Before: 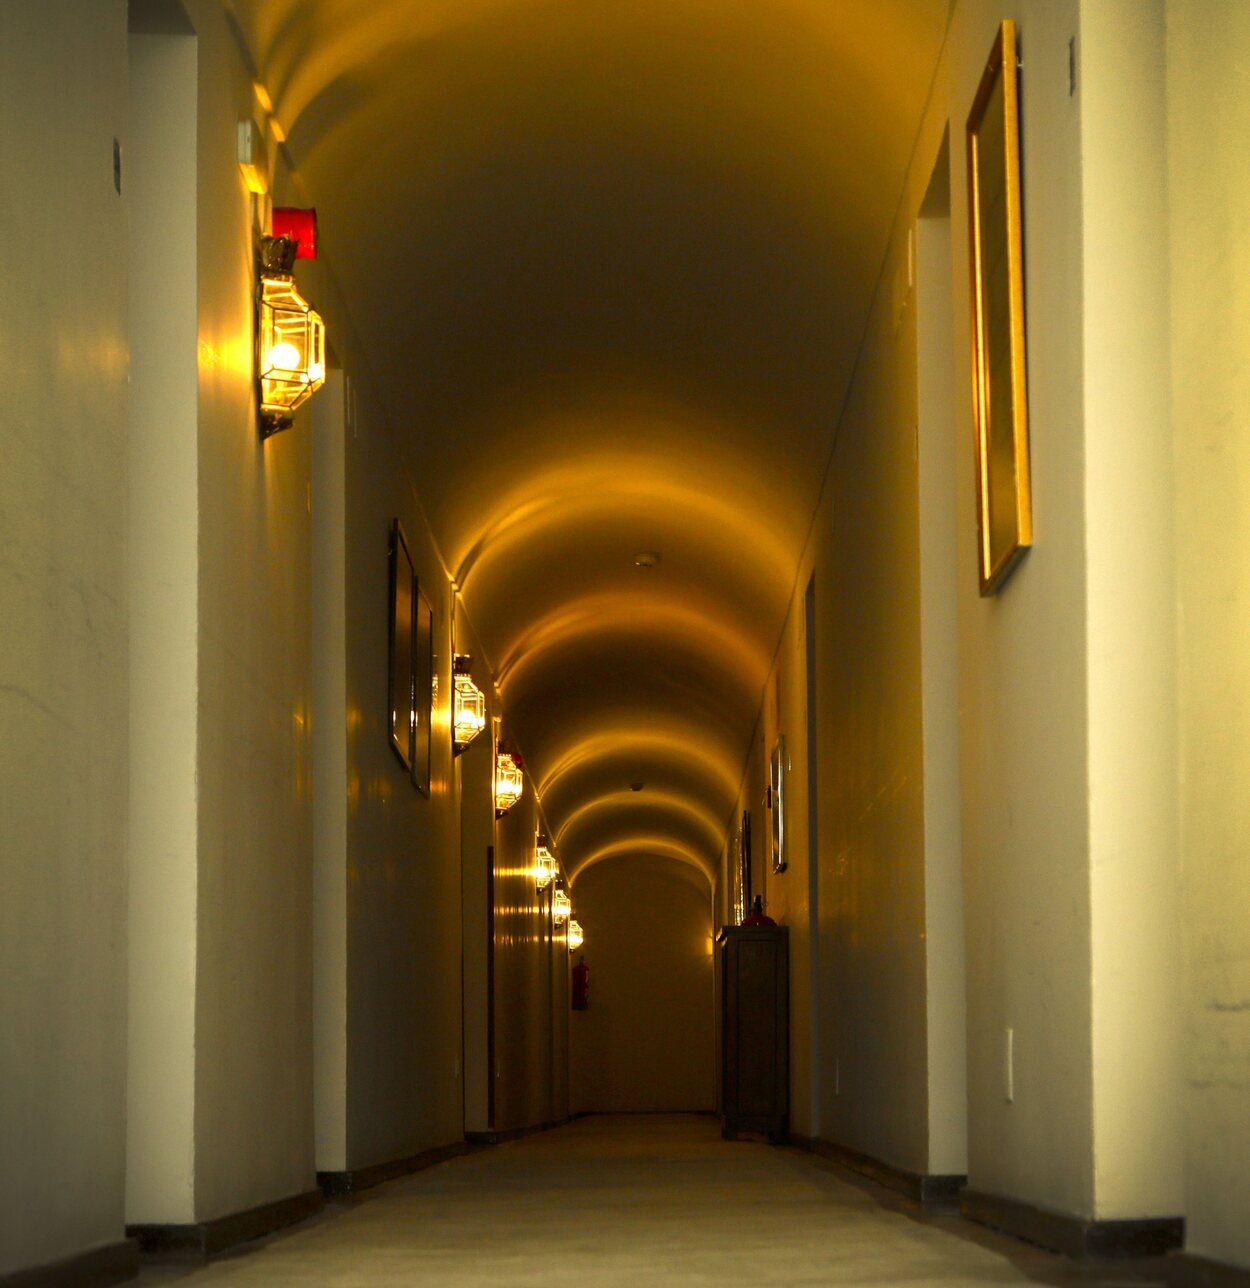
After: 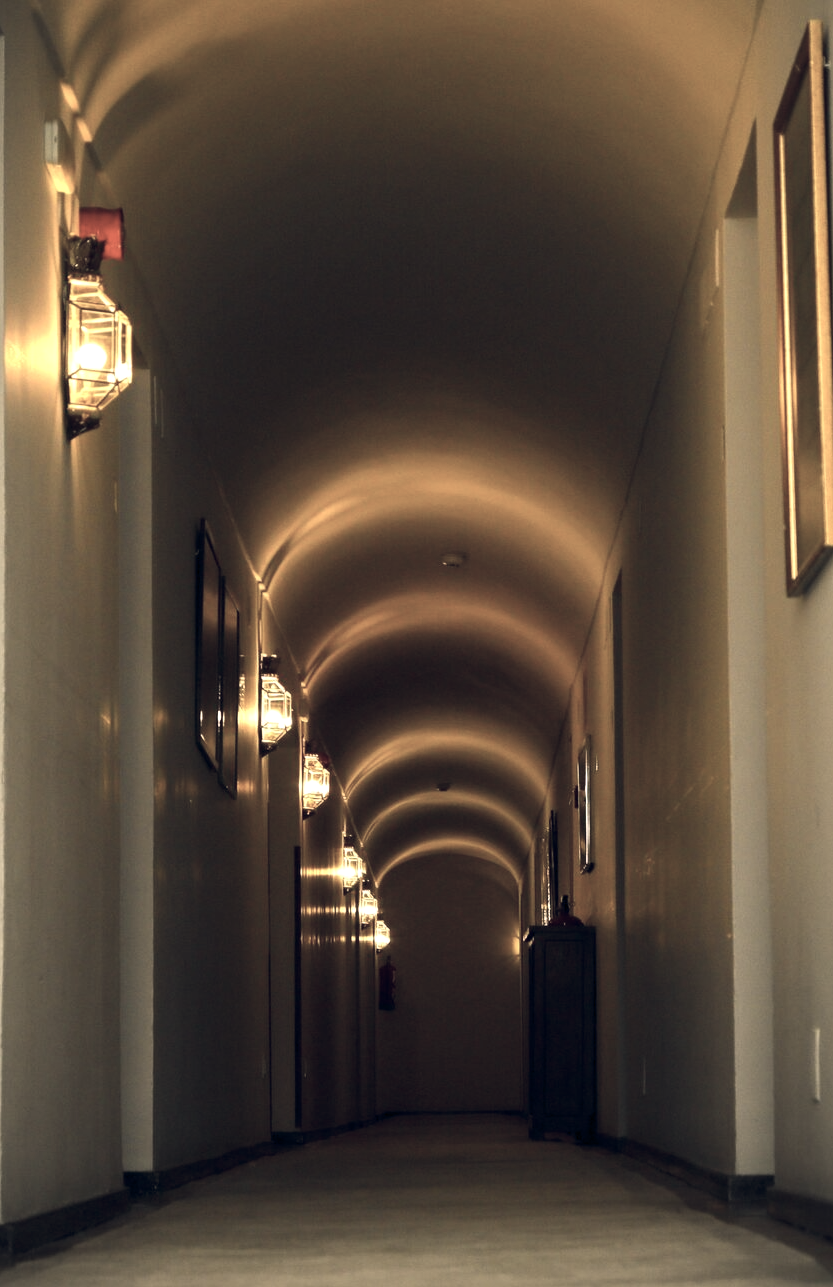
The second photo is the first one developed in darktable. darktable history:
tone equalizer: -8 EV -0.417 EV, -7 EV -0.389 EV, -6 EV -0.333 EV, -5 EV -0.222 EV, -3 EV 0.222 EV, -2 EV 0.333 EV, -1 EV 0.389 EV, +0 EV 0.417 EV, edges refinement/feathering 500, mask exposure compensation -1.57 EV, preserve details no
color balance rgb: shadows lift › hue 87.51°, highlights gain › chroma 3.21%, highlights gain › hue 55.1°, global offset › chroma 0.15%, global offset › hue 253.66°, linear chroma grading › global chroma 0.5%
color correction: saturation 0.5
crop and rotate: left 15.546%, right 17.787%
